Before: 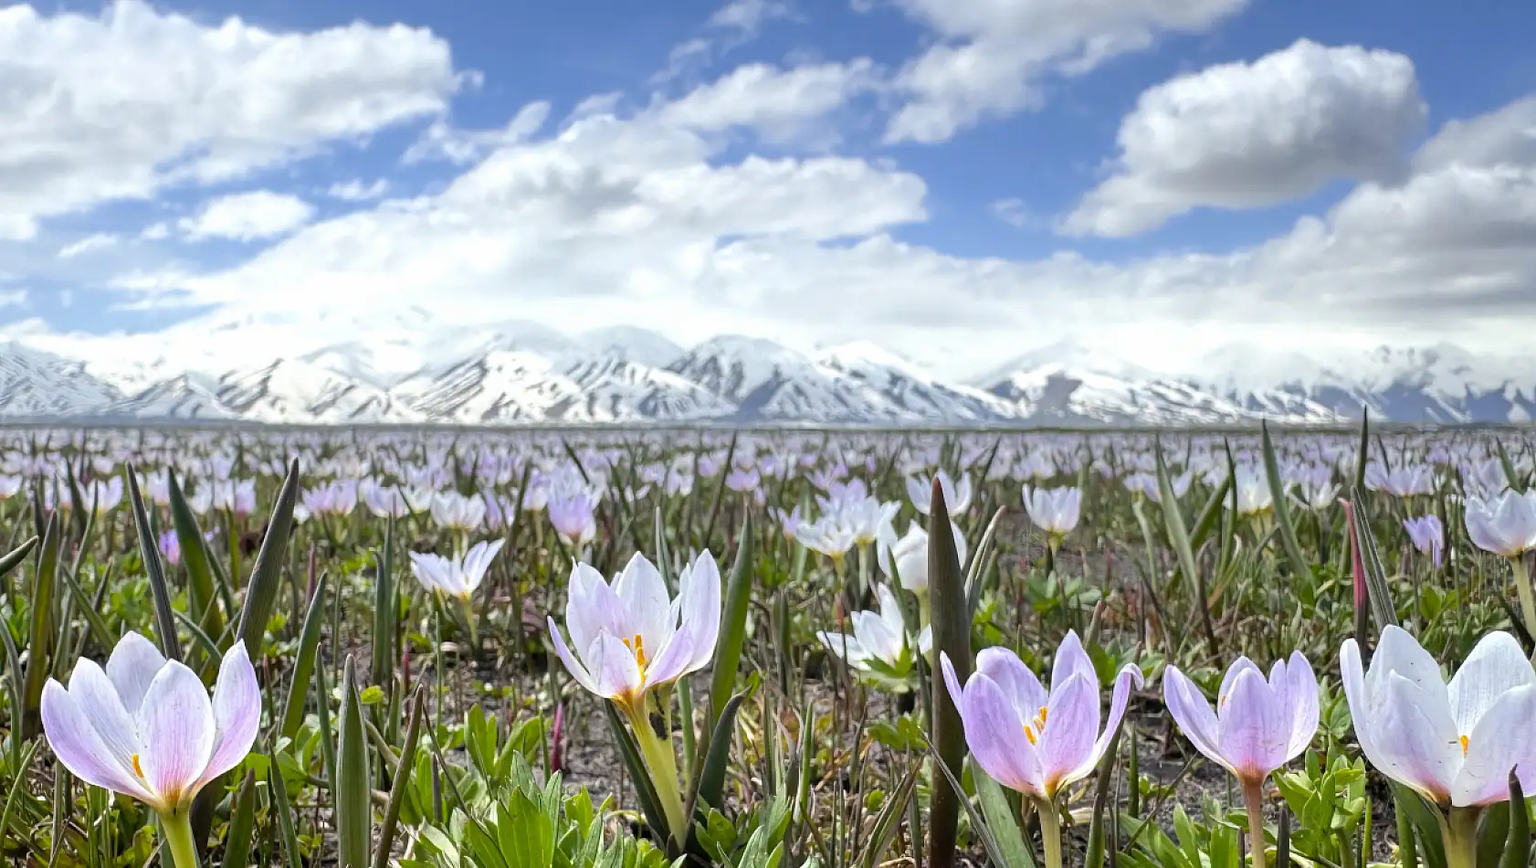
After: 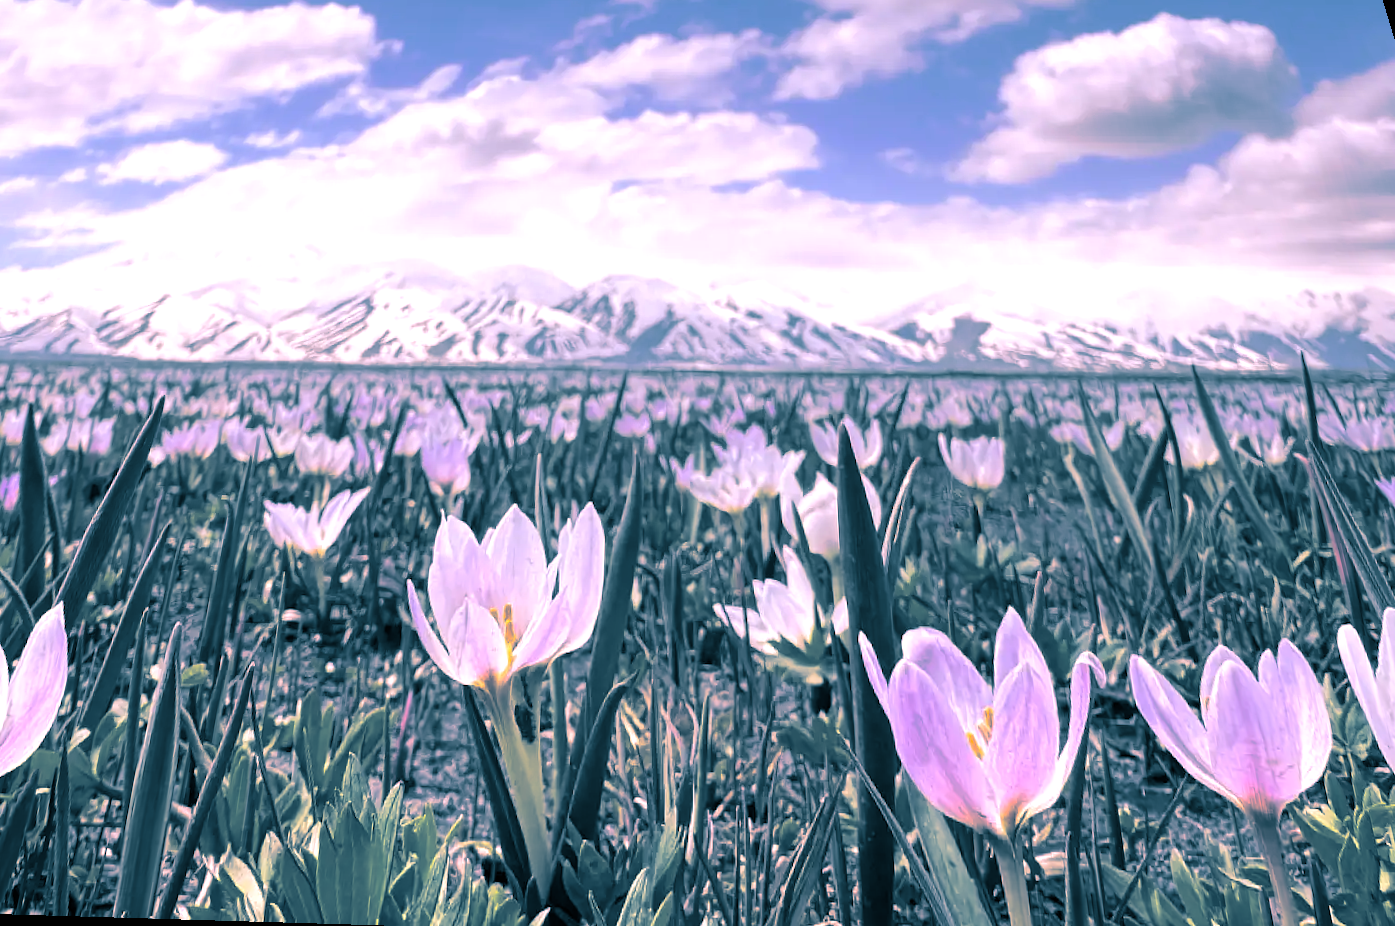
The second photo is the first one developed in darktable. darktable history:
white balance: red 1.188, blue 1.11
split-toning: shadows › hue 212.4°, balance -70
rotate and perspective: rotation 0.72°, lens shift (vertical) -0.352, lens shift (horizontal) -0.051, crop left 0.152, crop right 0.859, crop top 0.019, crop bottom 0.964
